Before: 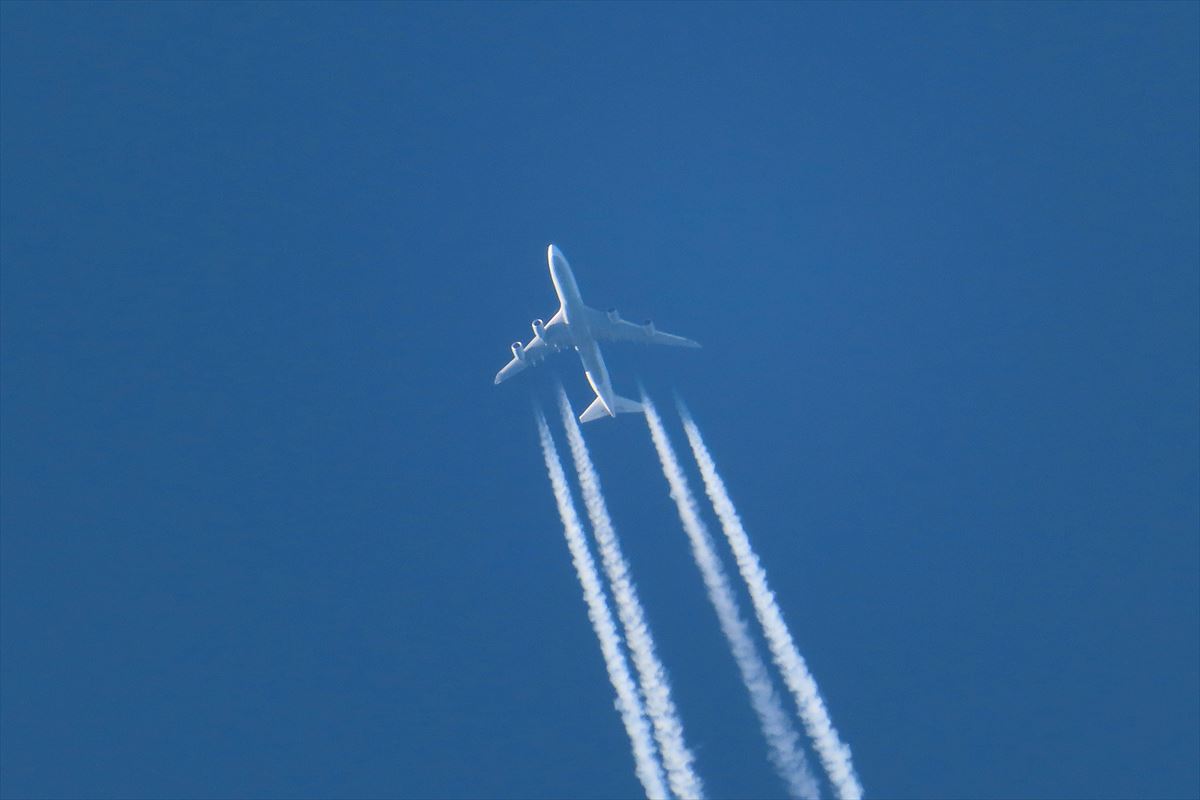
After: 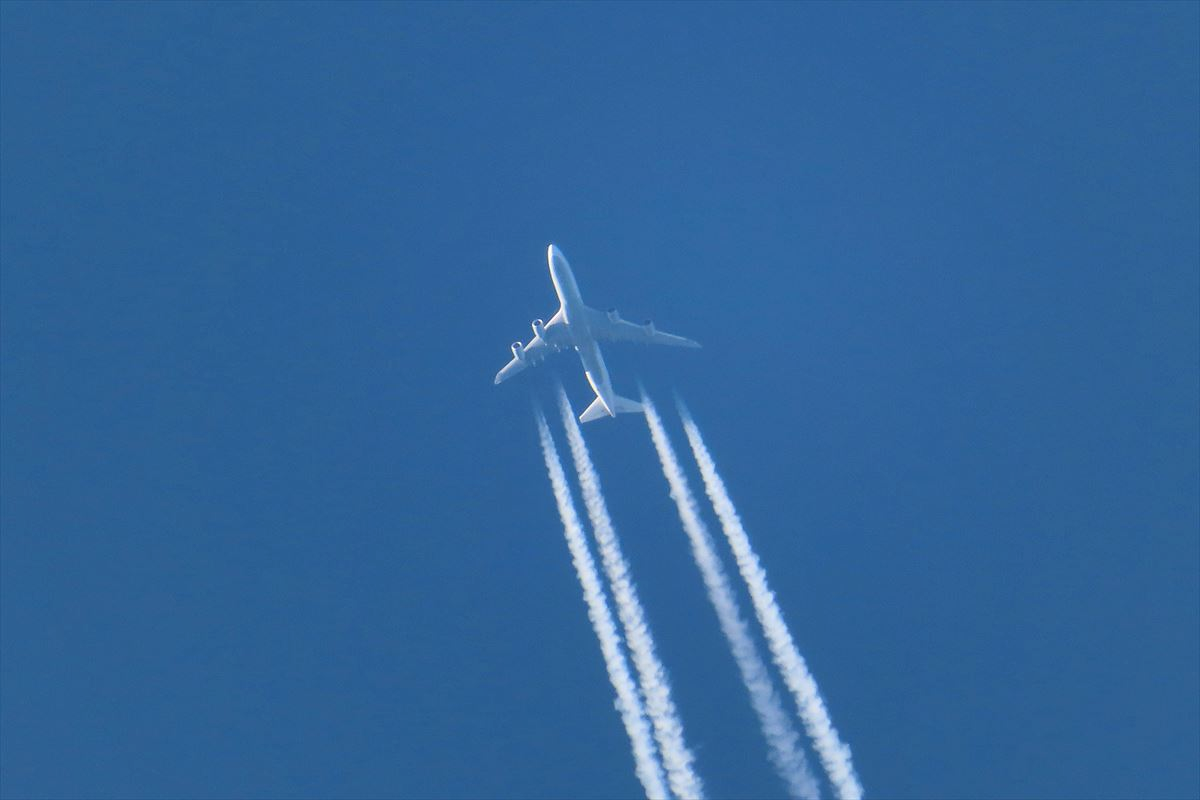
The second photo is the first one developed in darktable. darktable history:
shadows and highlights: radius 266.58, soften with gaussian
